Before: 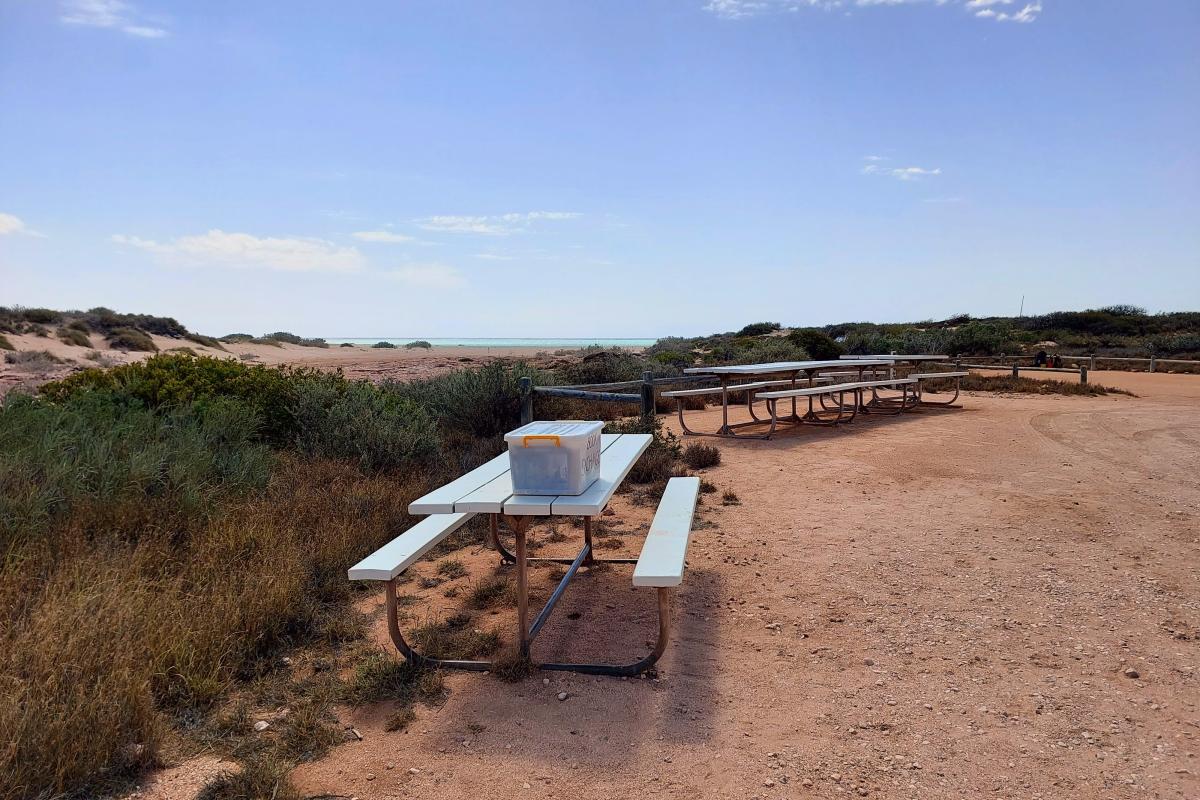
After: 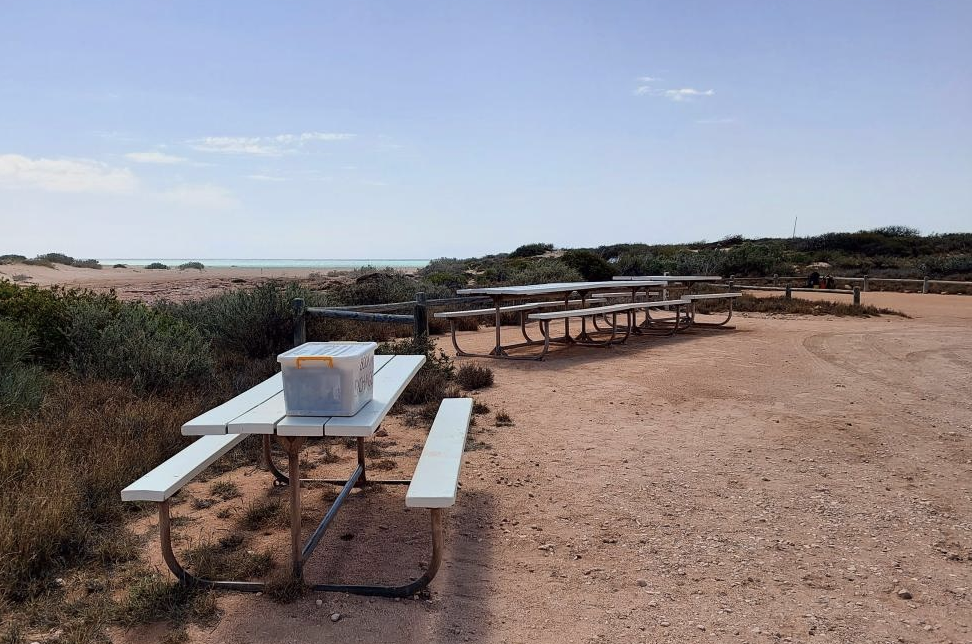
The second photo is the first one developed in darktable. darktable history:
crop: left 18.936%, top 9.877%, right 0.001%, bottom 9.615%
contrast brightness saturation: contrast 0.059, brightness -0.013, saturation -0.243
